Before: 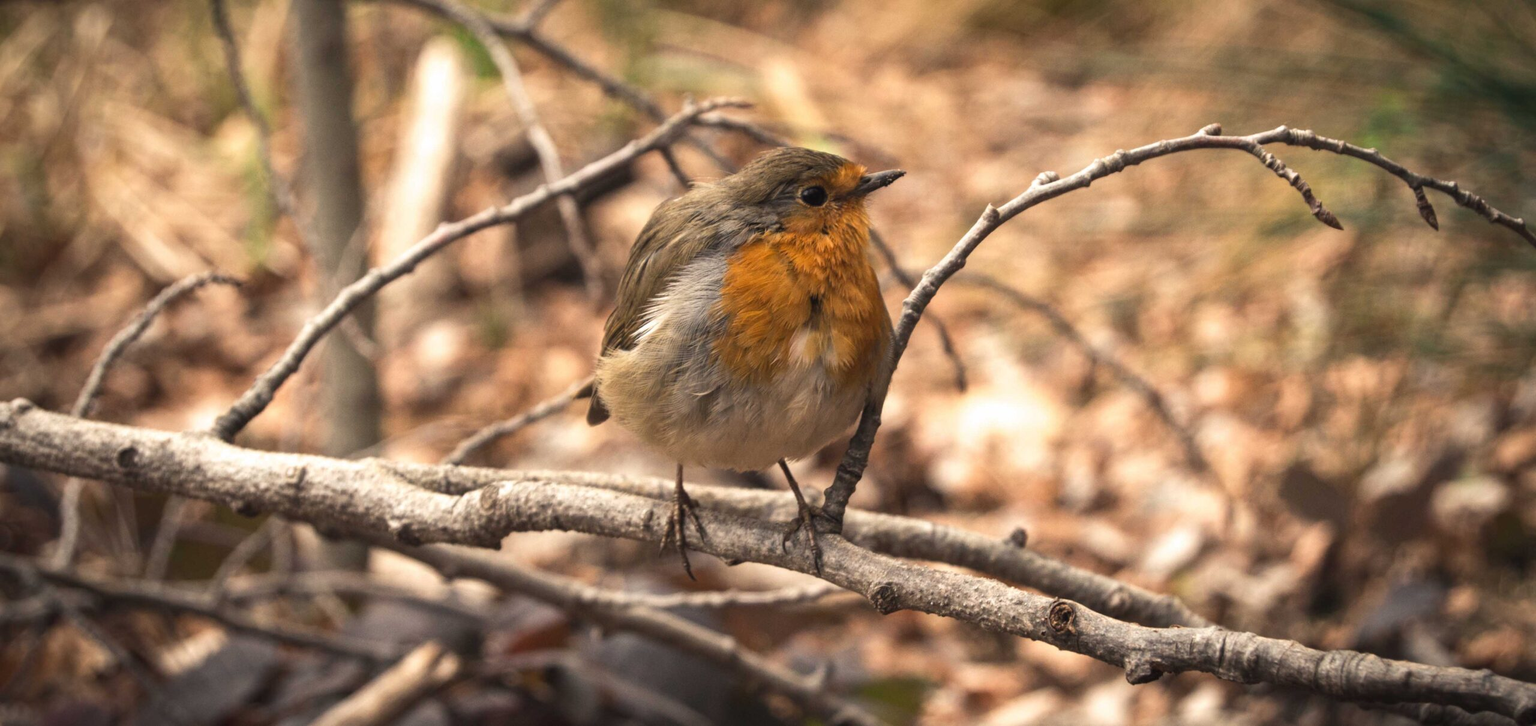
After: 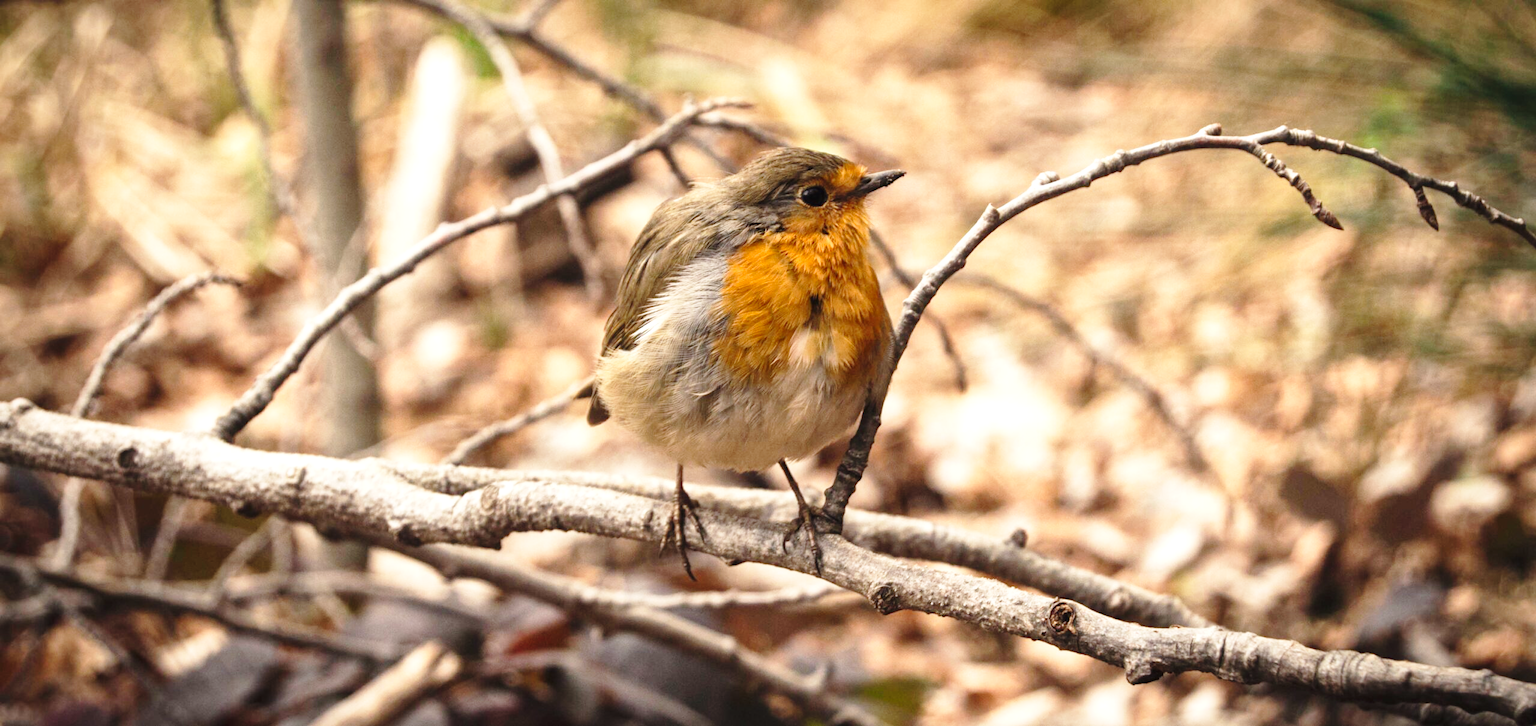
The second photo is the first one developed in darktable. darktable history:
local contrast: mode bilateral grid, contrast 20, coarseness 50, detail 120%, midtone range 0.2
base curve: curves: ch0 [(0, 0) (0.028, 0.03) (0.121, 0.232) (0.46, 0.748) (0.859, 0.968) (1, 1)], preserve colors none
